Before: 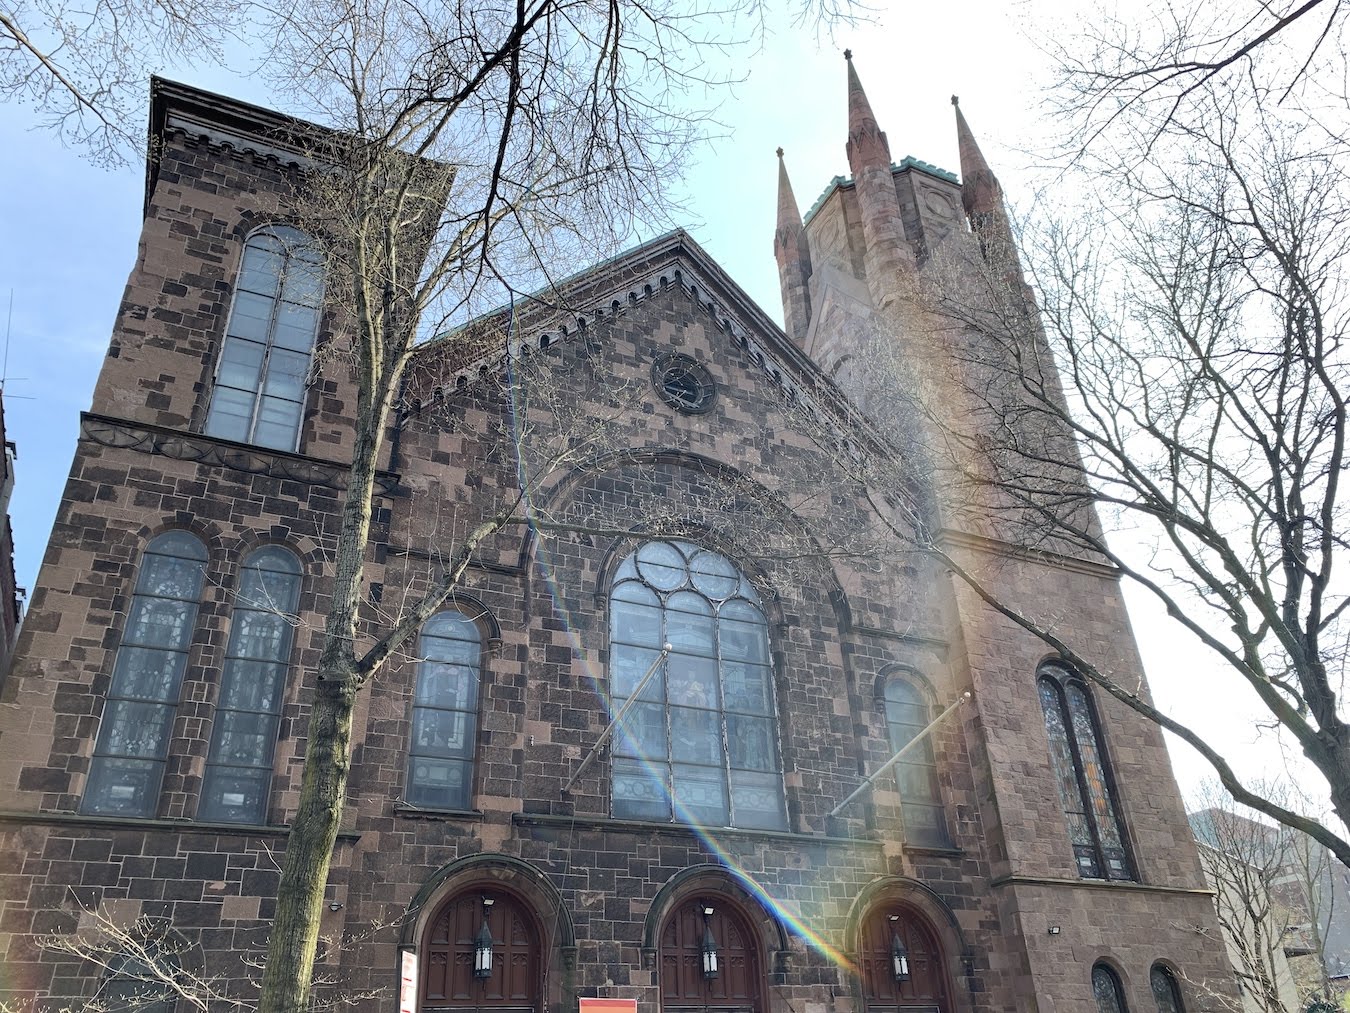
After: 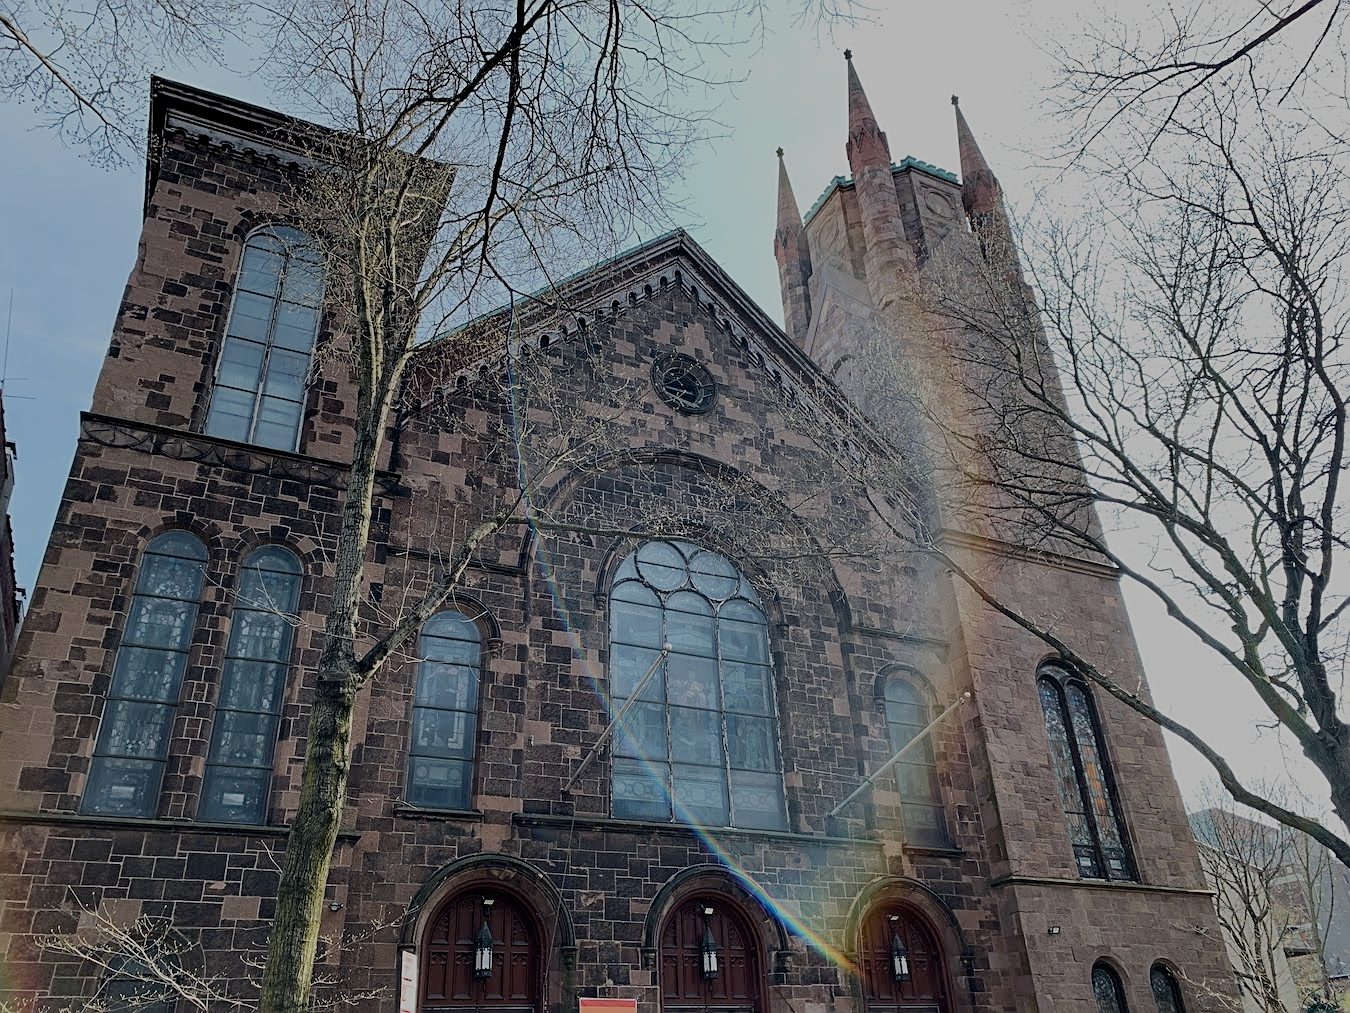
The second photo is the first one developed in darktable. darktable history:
exposure: compensate highlight preservation false
filmic rgb: middle gray luminance 30%, black relative exposure -9 EV, white relative exposure 7 EV, threshold 6 EV, target black luminance 0%, hardness 2.94, latitude 2.04%, contrast 0.963, highlights saturation mix 5%, shadows ↔ highlights balance 12.16%, add noise in highlights 0, preserve chrominance no, color science v3 (2019), use custom middle-gray values true, iterations of high-quality reconstruction 0, contrast in highlights soft, enable highlight reconstruction true
sharpen: on, module defaults
